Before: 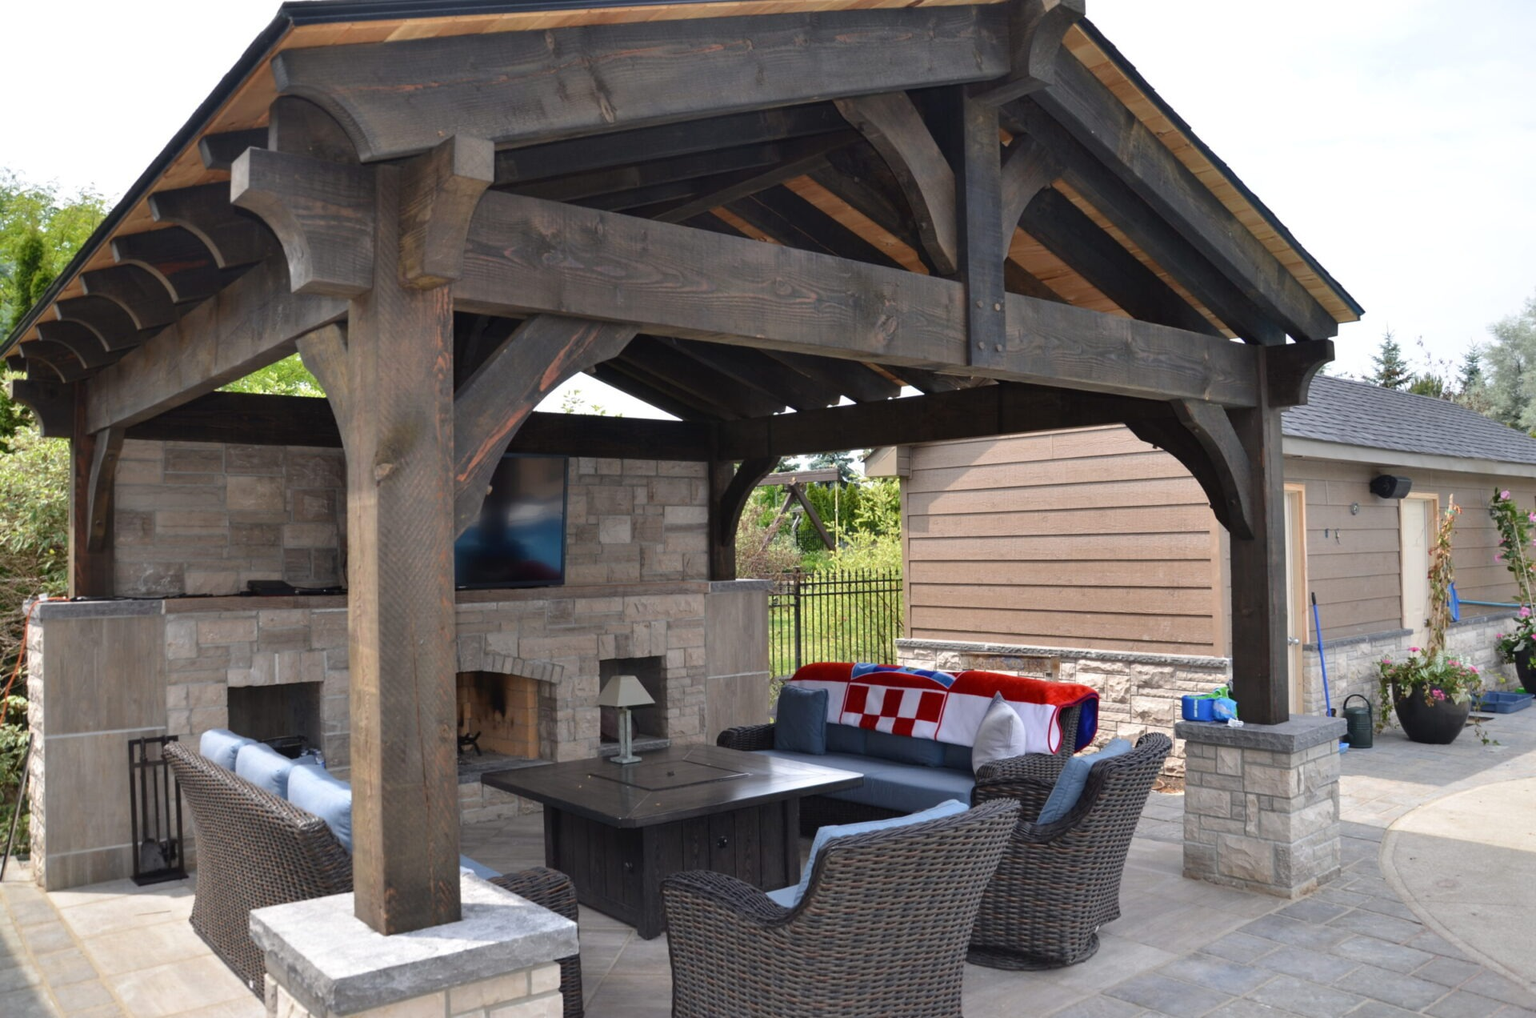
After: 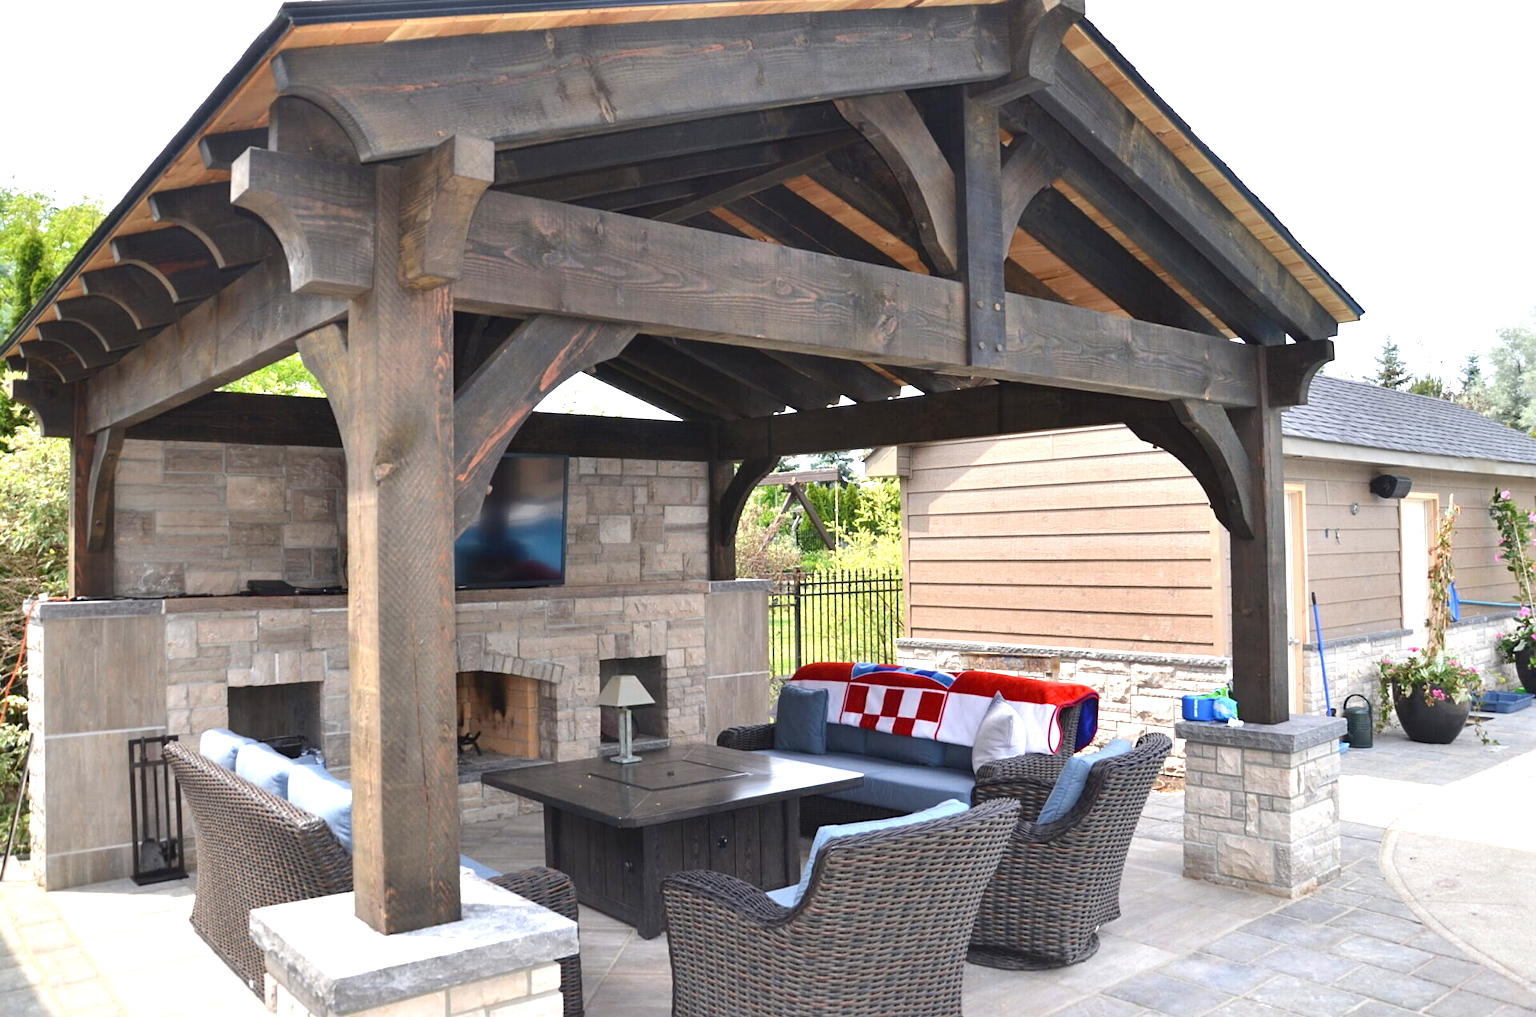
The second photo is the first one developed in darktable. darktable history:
exposure: black level correction 0, exposure 0.95 EV, compensate exposure bias true, compensate highlight preservation false
sharpen: amount 0.2
